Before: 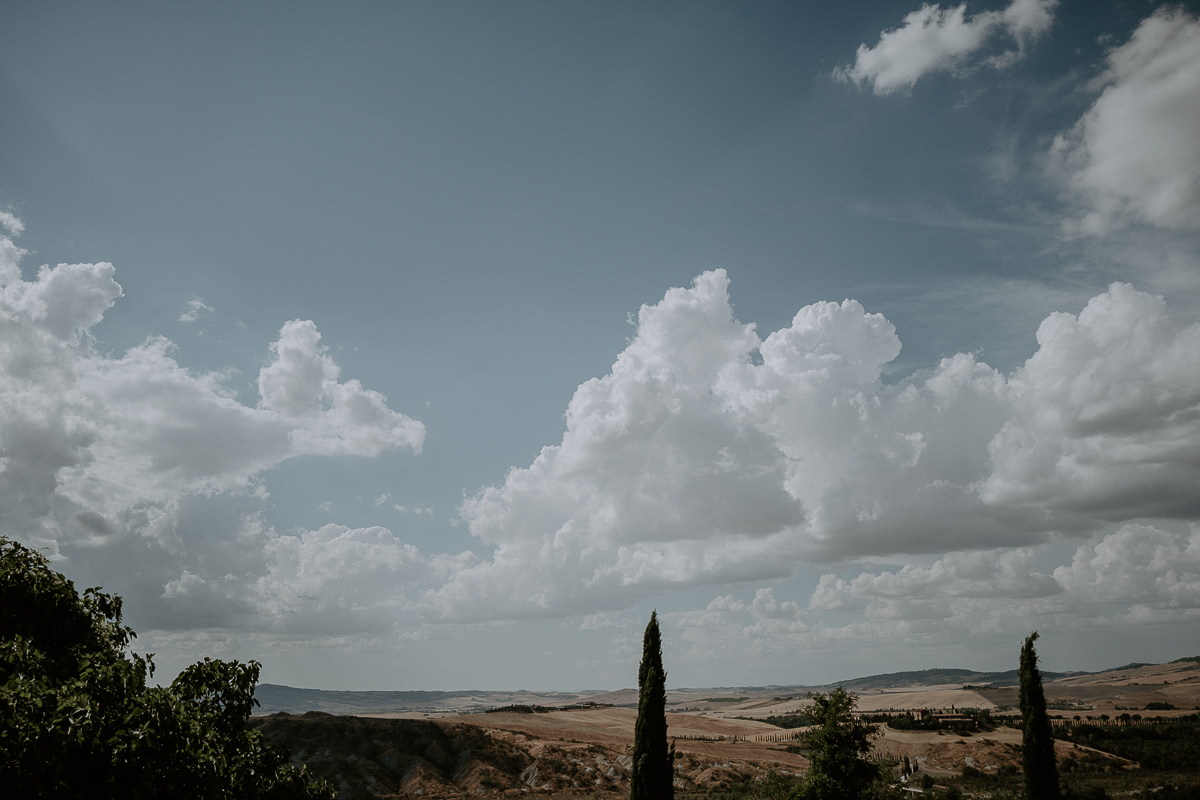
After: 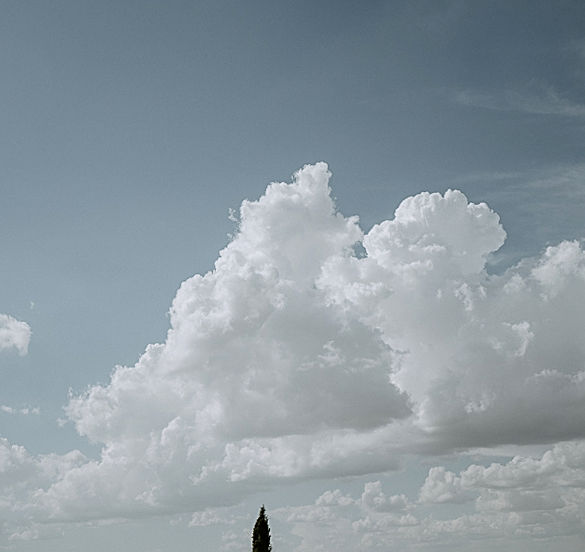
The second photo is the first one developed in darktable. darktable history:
rotate and perspective: rotation -1.32°, lens shift (horizontal) -0.031, crop left 0.015, crop right 0.985, crop top 0.047, crop bottom 0.982
sharpen: on, module defaults
crop: left 32.075%, top 10.976%, right 18.355%, bottom 17.596%
tone equalizer: -8 EV -0.417 EV, -7 EV -0.389 EV, -6 EV -0.333 EV, -5 EV -0.222 EV, -3 EV 0.222 EV, -2 EV 0.333 EV, -1 EV 0.389 EV, +0 EV 0.417 EV, edges refinement/feathering 500, mask exposure compensation -1.57 EV, preserve details no
